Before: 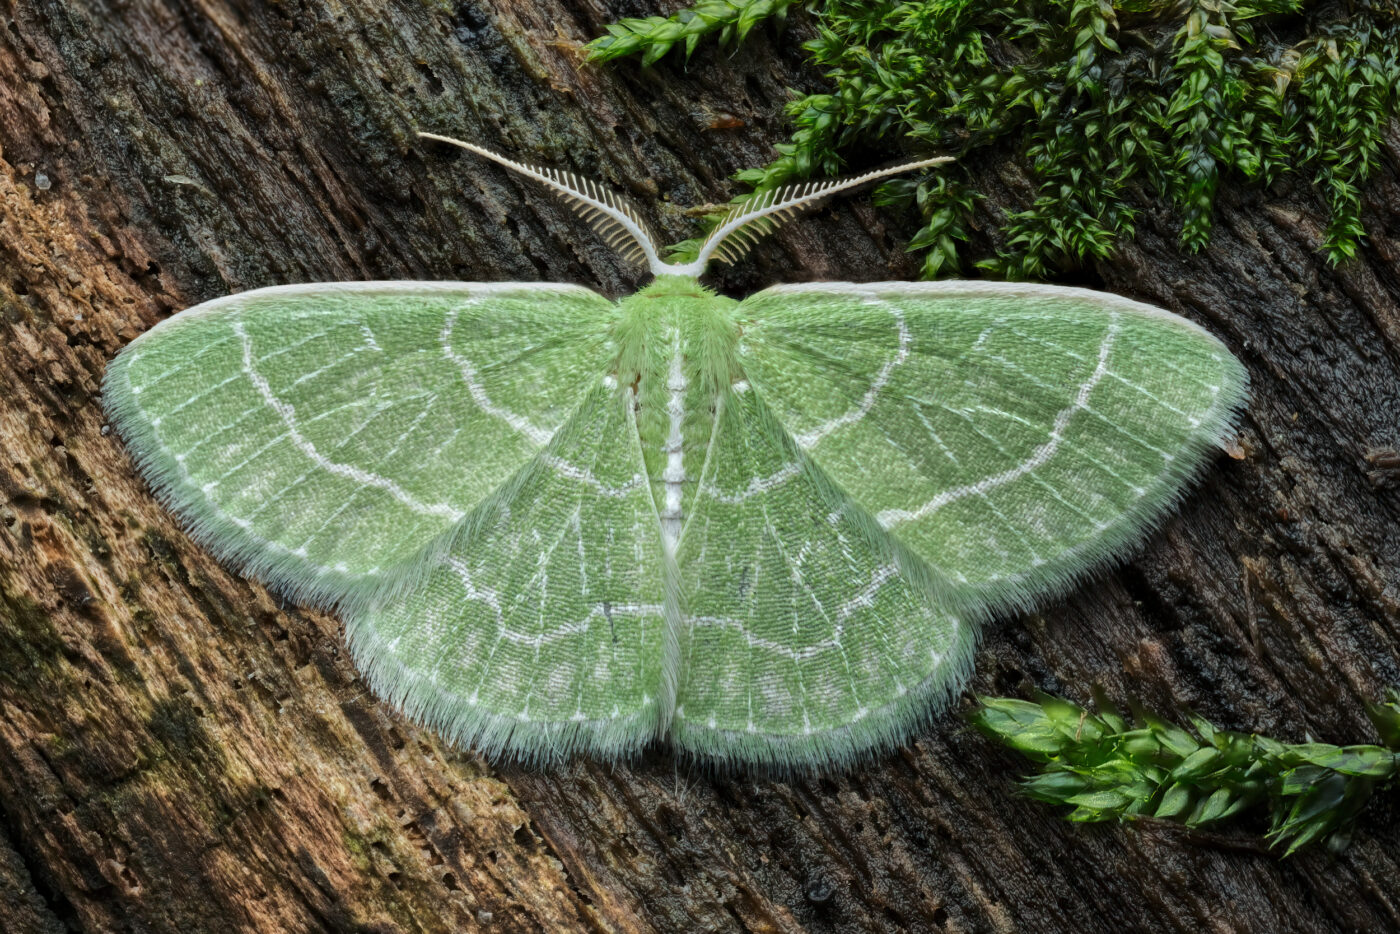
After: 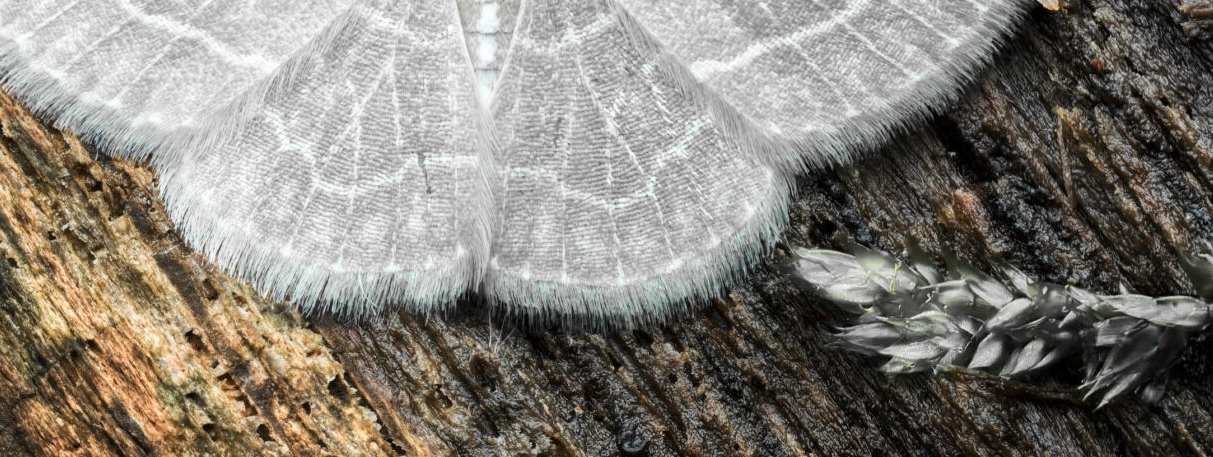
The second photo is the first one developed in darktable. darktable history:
filmic rgb: black relative exposure -14.19 EV, white relative exposure 3.39 EV, hardness 7.89, preserve chrominance max RGB
color zones: curves: ch1 [(0, 0.679) (0.143, 0.647) (0.286, 0.261) (0.378, -0.011) (0.571, 0.396) (0.714, 0.399) (0.857, 0.406) (1, 0.679)]
crop and rotate: left 13.306%, top 48.129%, bottom 2.928%
exposure: exposure 0.999 EV, compensate highlight preservation false
